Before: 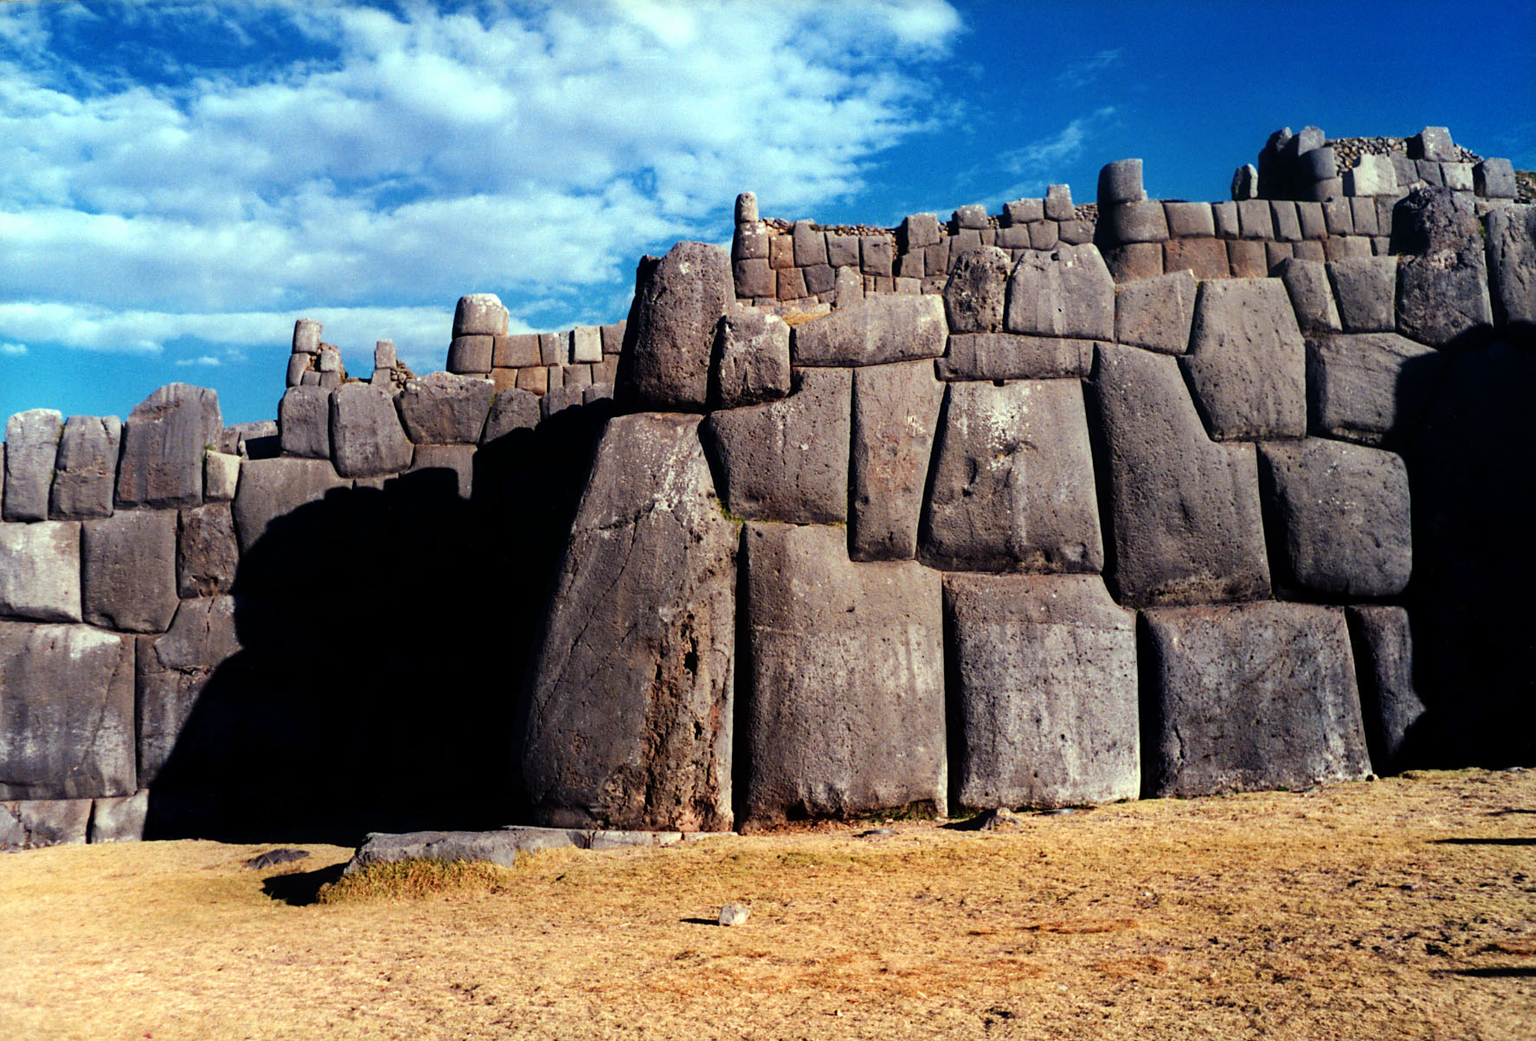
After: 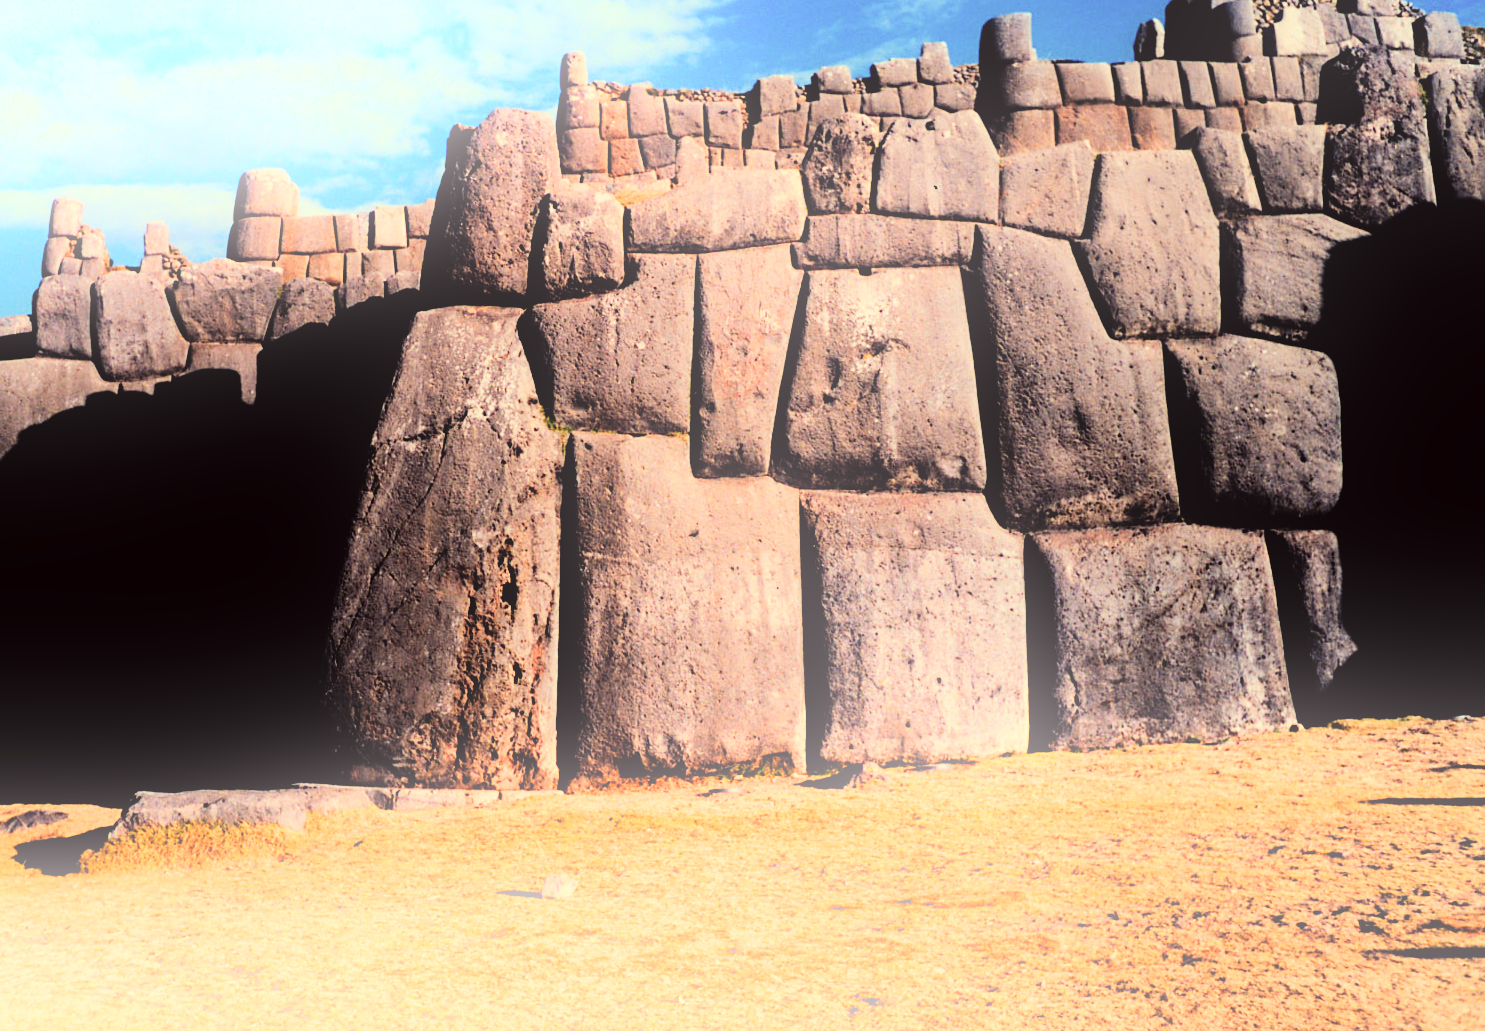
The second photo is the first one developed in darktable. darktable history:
filmic rgb: black relative exposure -7.65 EV, white relative exposure 4.56 EV, hardness 3.61
bloom: on, module defaults
tone equalizer: -8 EV -1.08 EV, -7 EV -1.01 EV, -6 EV -0.867 EV, -5 EV -0.578 EV, -3 EV 0.578 EV, -2 EV 0.867 EV, -1 EV 1.01 EV, +0 EV 1.08 EV, edges refinement/feathering 500, mask exposure compensation -1.57 EV, preserve details no
exposure: black level correction 0.001, compensate highlight preservation false
white balance: red 1.127, blue 0.943
contrast brightness saturation: brightness 0.13
crop: left 16.315%, top 14.246%
color correction: highlights a* -0.95, highlights b* 4.5, shadows a* 3.55
